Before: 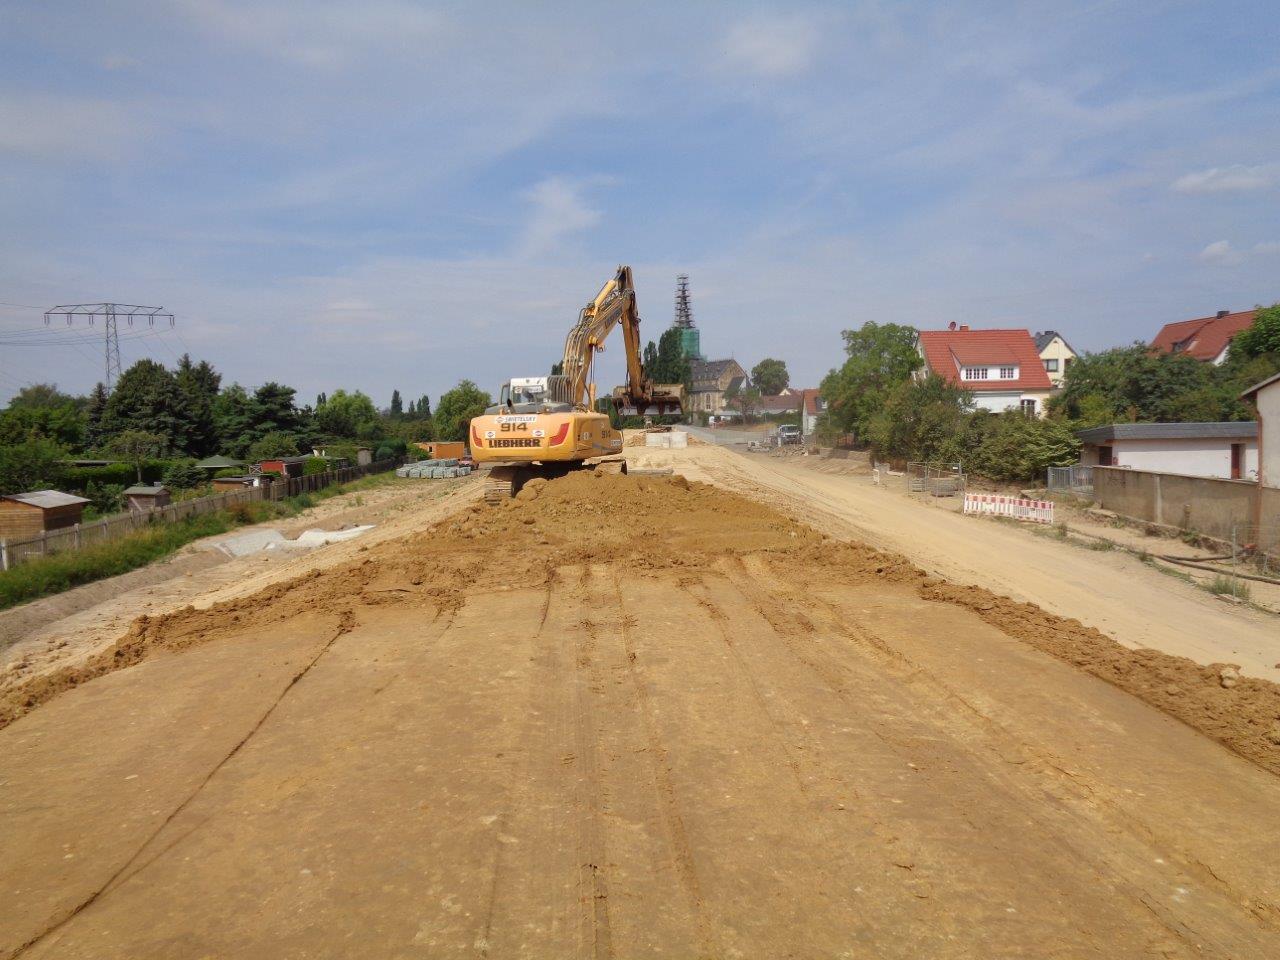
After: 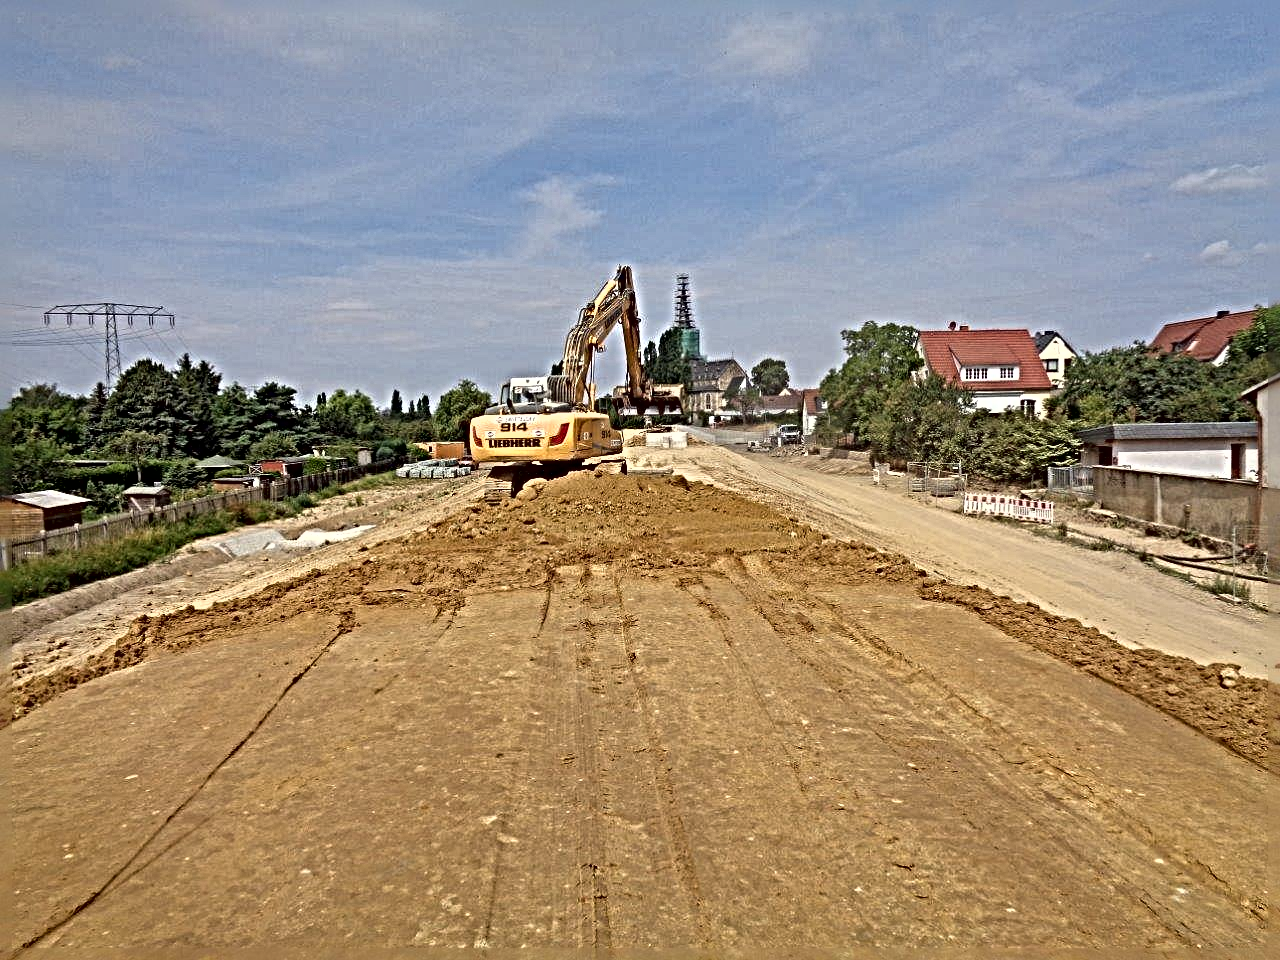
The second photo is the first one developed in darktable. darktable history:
sharpen: radius 6.3, amount 1.8, threshold 0
exposure: exposure 0.02 EV, compensate highlight preservation false
shadows and highlights: low approximation 0.01, soften with gaussian
